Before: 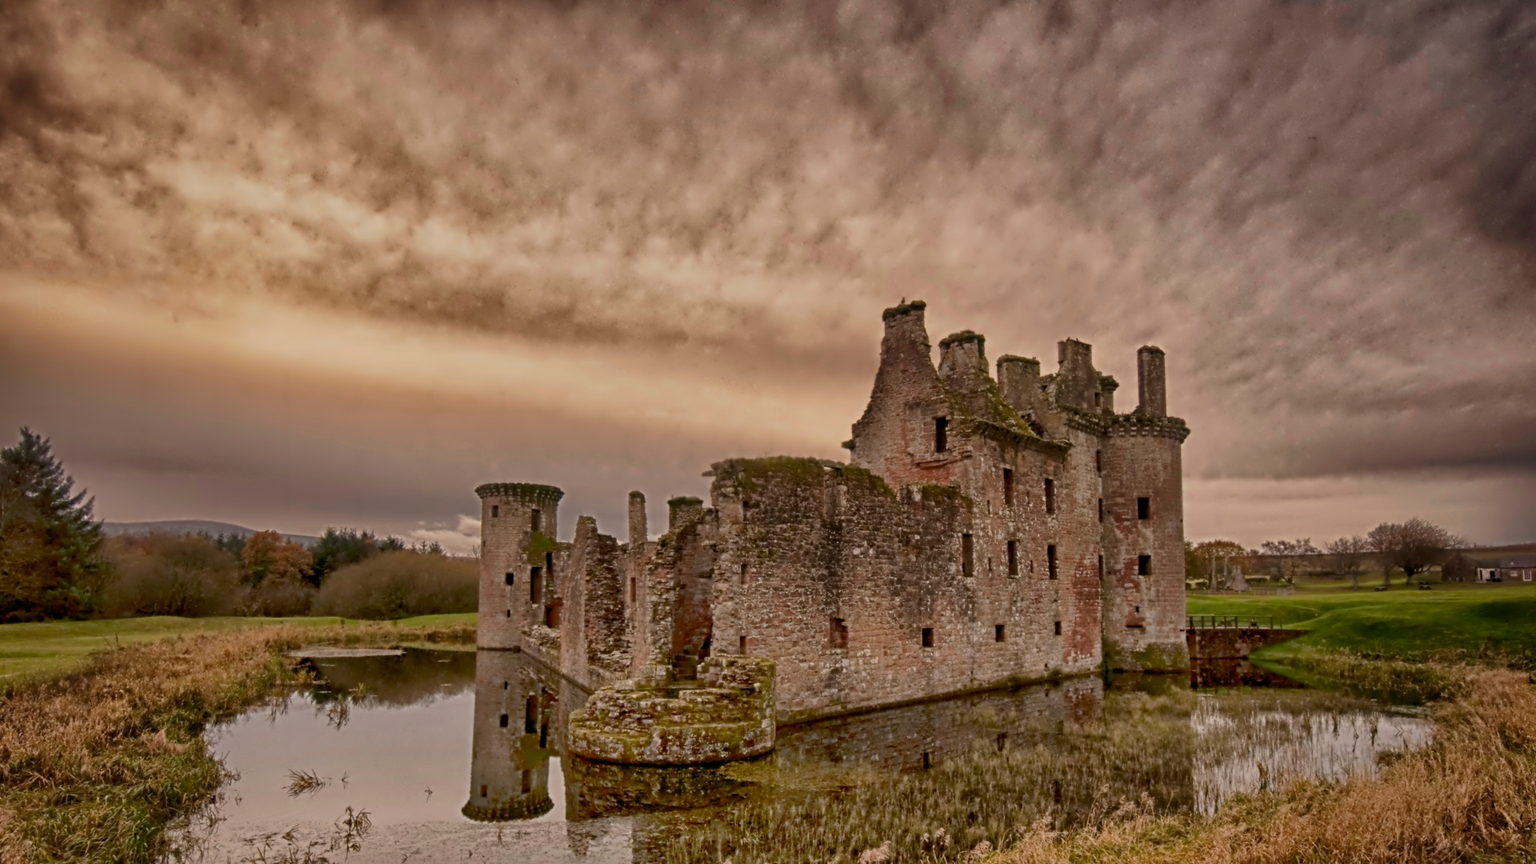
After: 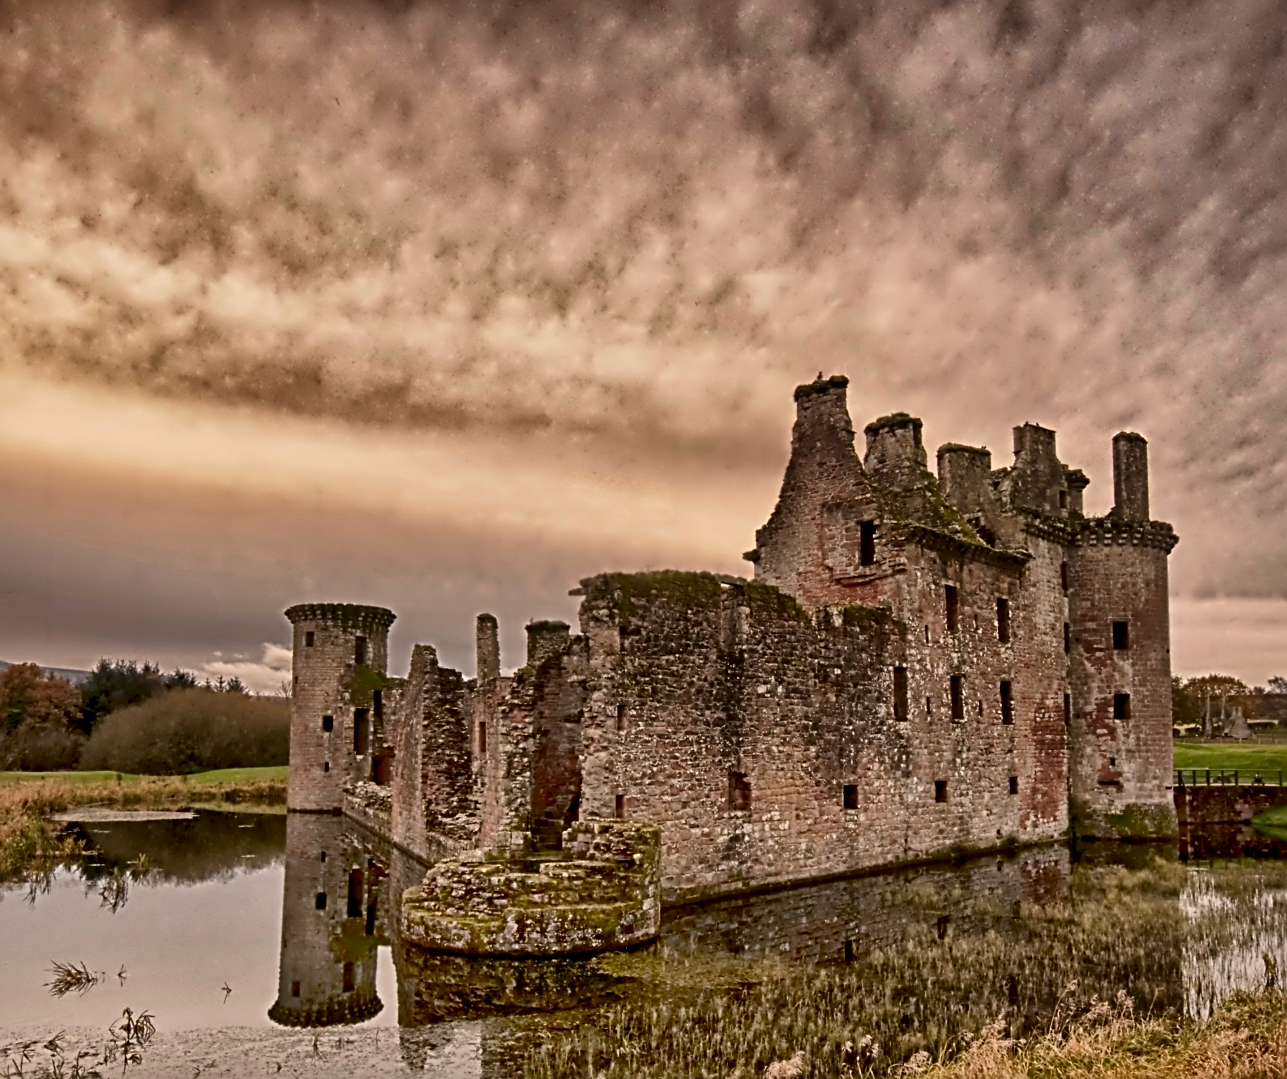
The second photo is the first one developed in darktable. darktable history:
sharpen: on, module defaults
tone equalizer: -8 EV -0.396 EV, -7 EV -0.427 EV, -6 EV -0.367 EV, -5 EV -0.26 EV, -3 EV 0.197 EV, -2 EV 0.36 EV, -1 EV 0.363 EV, +0 EV 0.44 EV, edges refinement/feathering 500, mask exposure compensation -1.57 EV, preserve details no
crop and rotate: left 16.139%, right 16.792%
local contrast: mode bilateral grid, contrast 30, coarseness 24, midtone range 0.2
